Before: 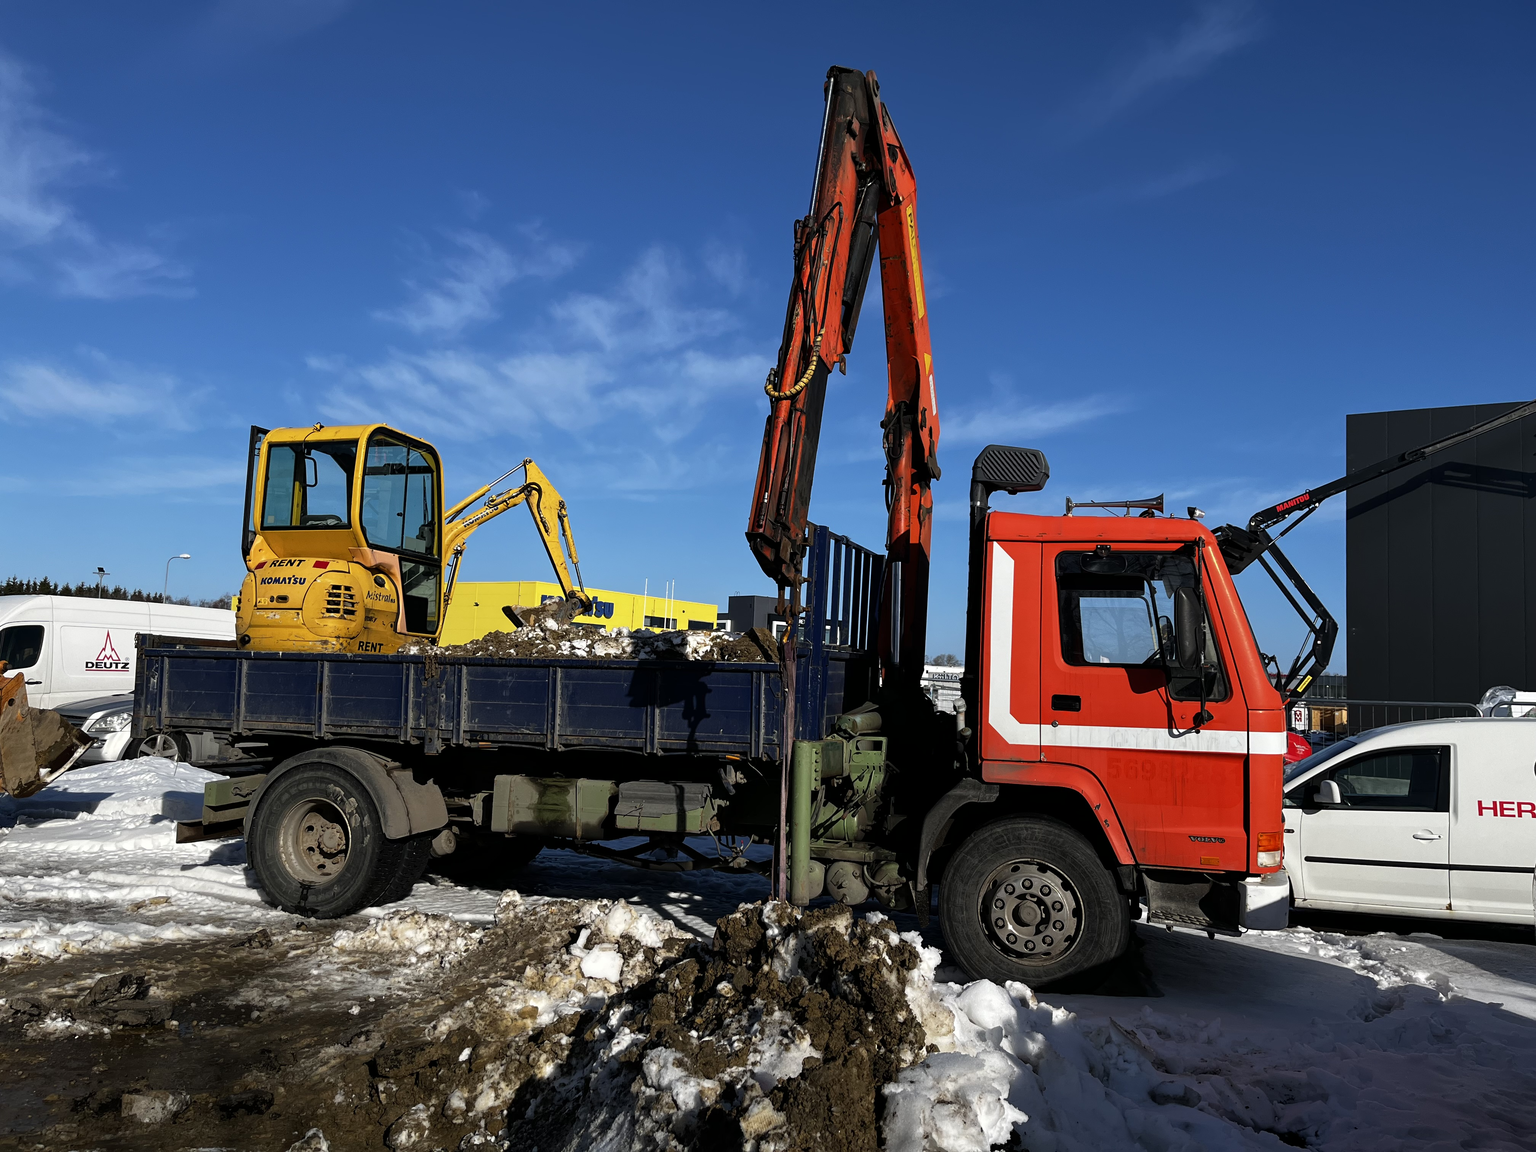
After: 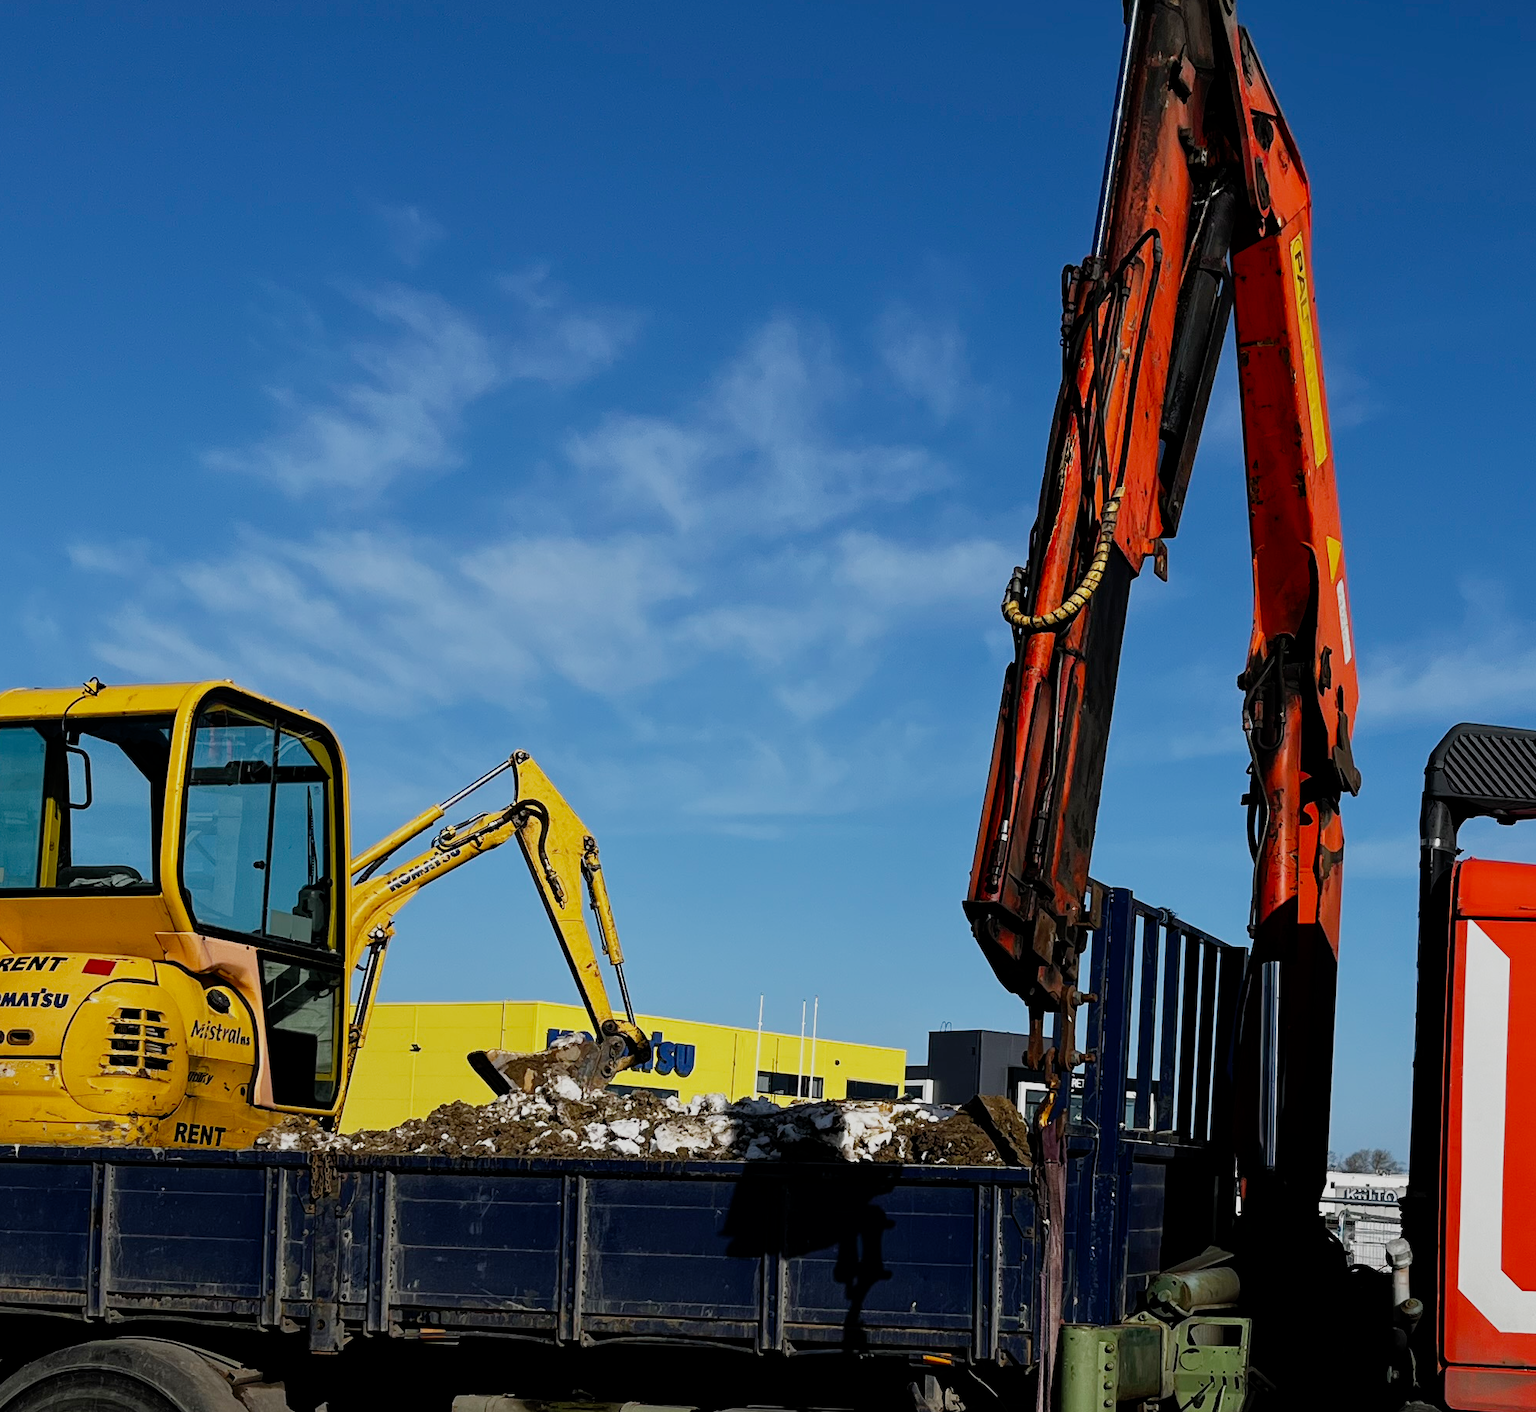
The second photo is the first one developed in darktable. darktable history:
filmic rgb: black relative exposure -16 EV, white relative exposure 6.88 EV, hardness 4.69, add noise in highlights 0.001, preserve chrominance no, color science v3 (2019), use custom middle-gray values true, contrast in highlights soft
crop: left 17.75%, top 7.798%, right 33.107%, bottom 31.921%
